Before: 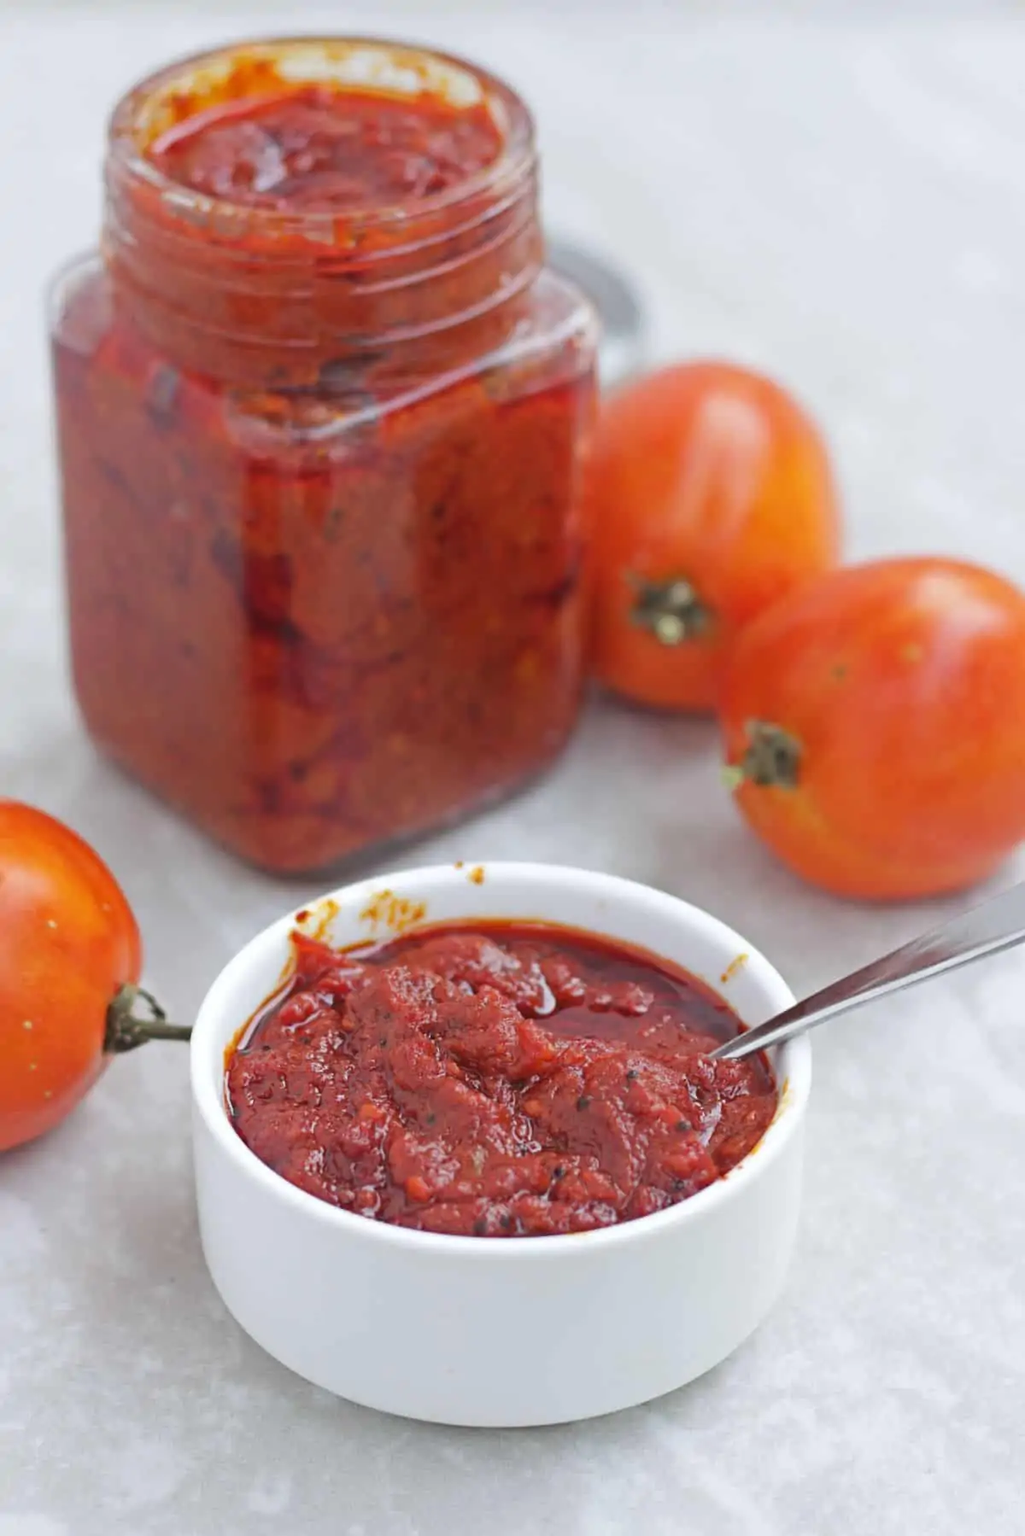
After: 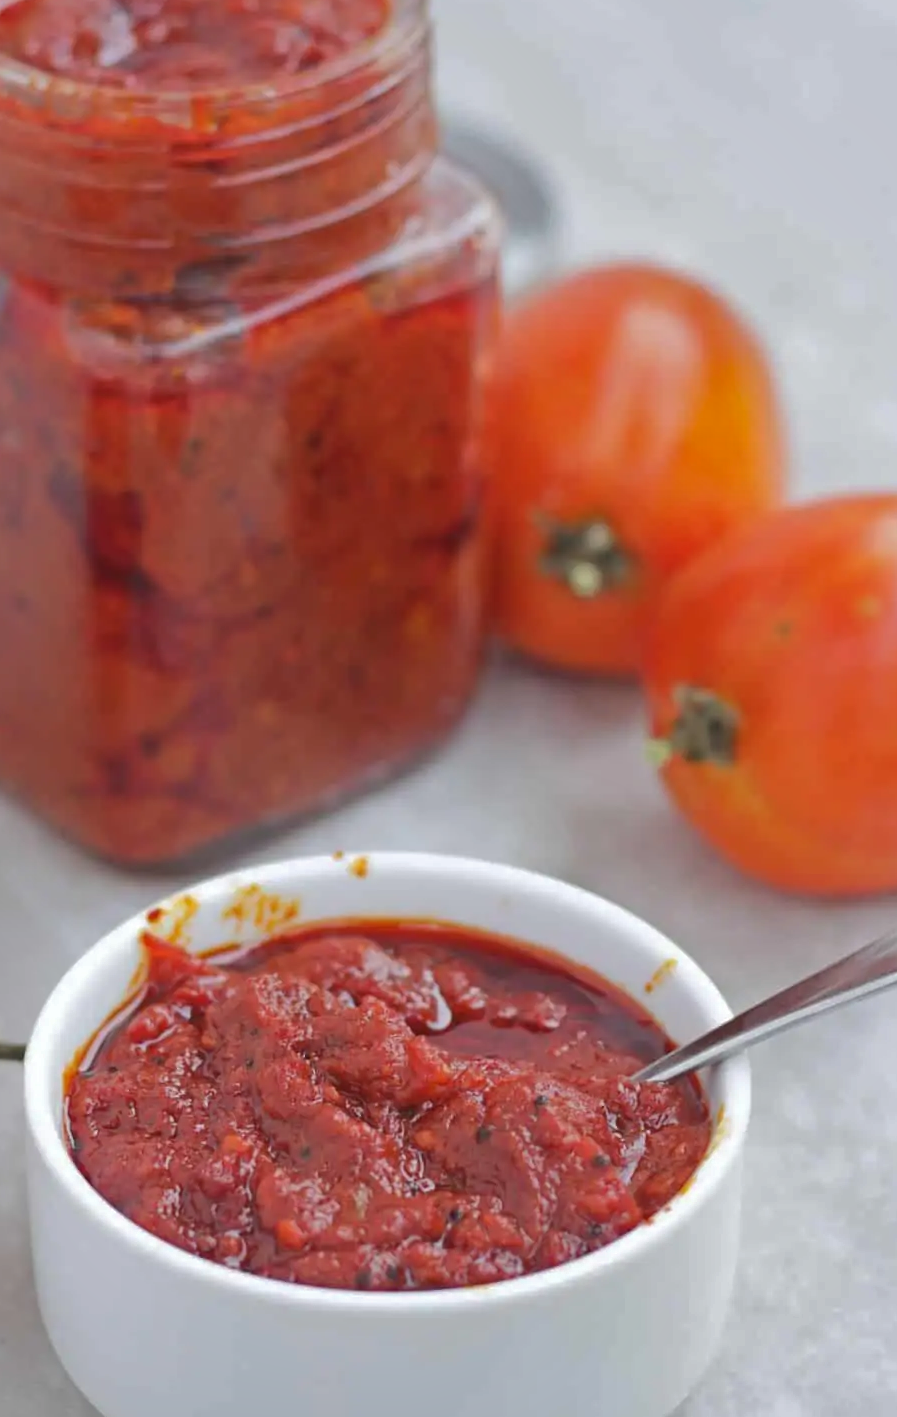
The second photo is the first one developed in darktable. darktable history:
shadows and highlights: shadows 39.64, highlights -59.77
crop: left 16.653%, top 8.79%, right 8.582%, bottom 12.411%
